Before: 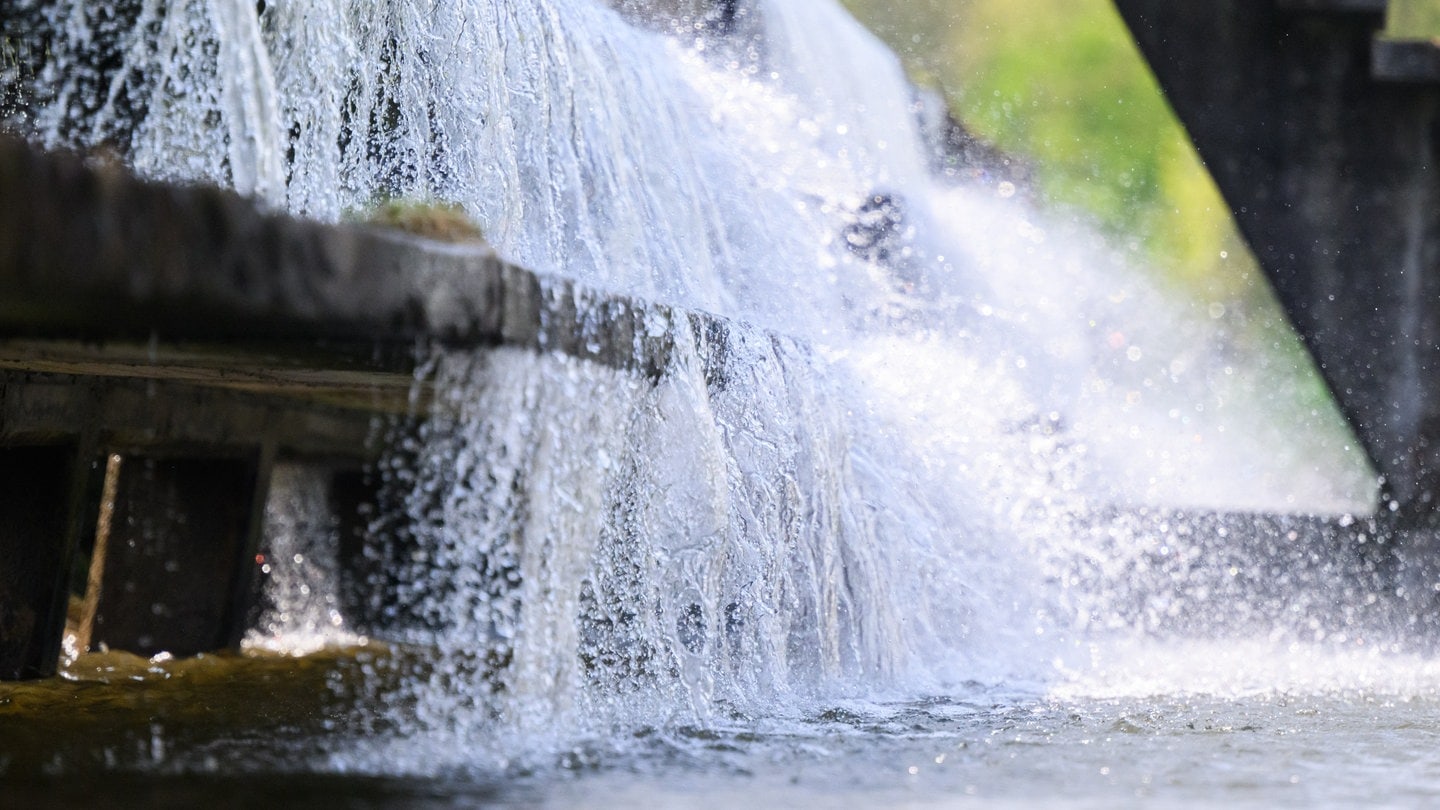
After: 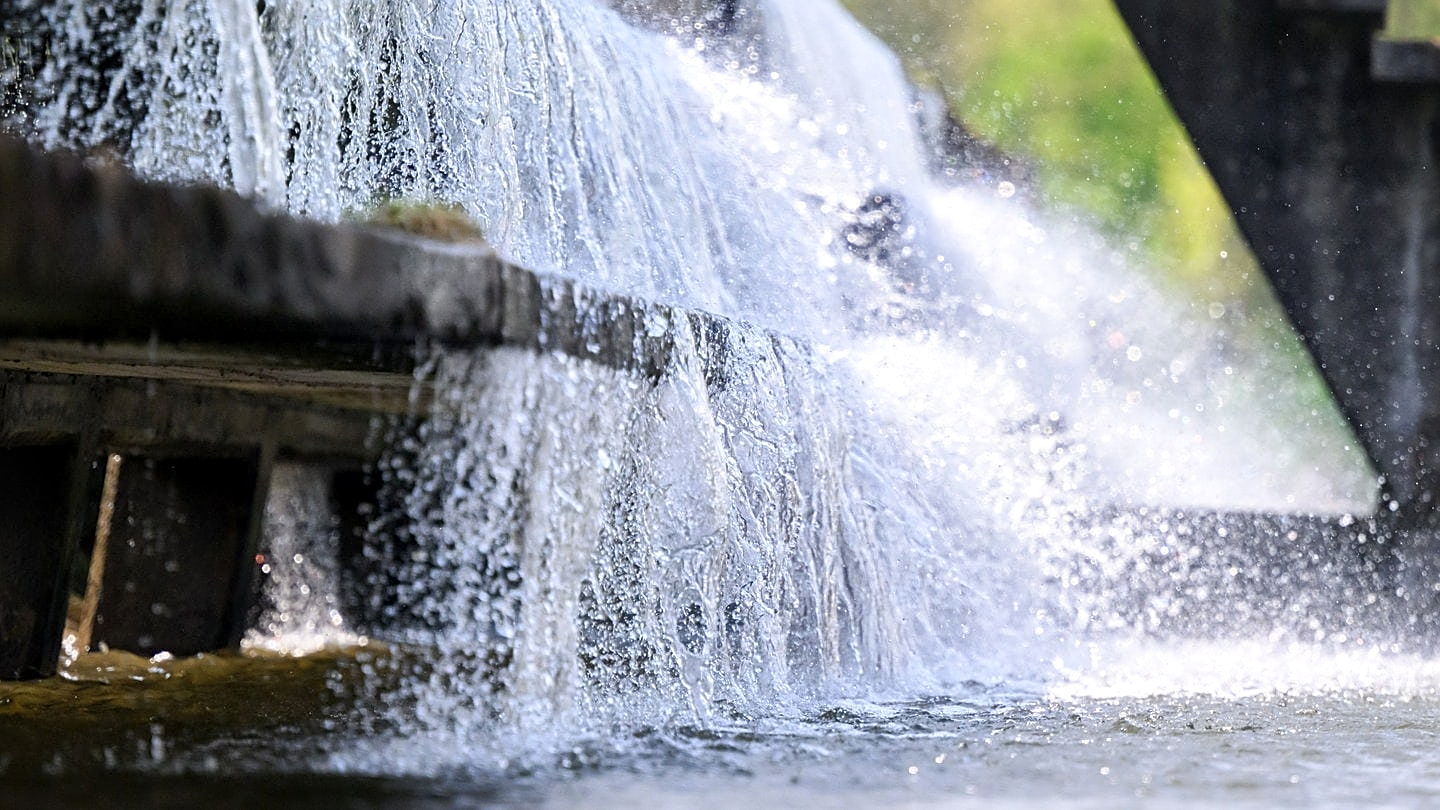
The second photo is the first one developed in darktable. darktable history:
sharpen: on, module defaults
local contrast: mode bilateral grid, contrast 20, coarseness 50, detail 141%, midtone range 0.2
tone curve: curves: ch0 [(0, 0) (0.003, 0.013) (0.011, 0.017) (0.025, 0.028) (0.044, 0.049) (0.069, 0.07) (0.1, 0.103) (0.136, 0.143) (0.177, 0.186) (0.224, 0.232) (0.277, 0.282) (0.335, 0.333) (0.399, 0.405) (0.468, 0.477) (0.543, 0.54) (0.623, 0.627) (0.709, 0.709) (0.801, 0.798) (0.898, 0.902) (1, 1)], preserve colors none
